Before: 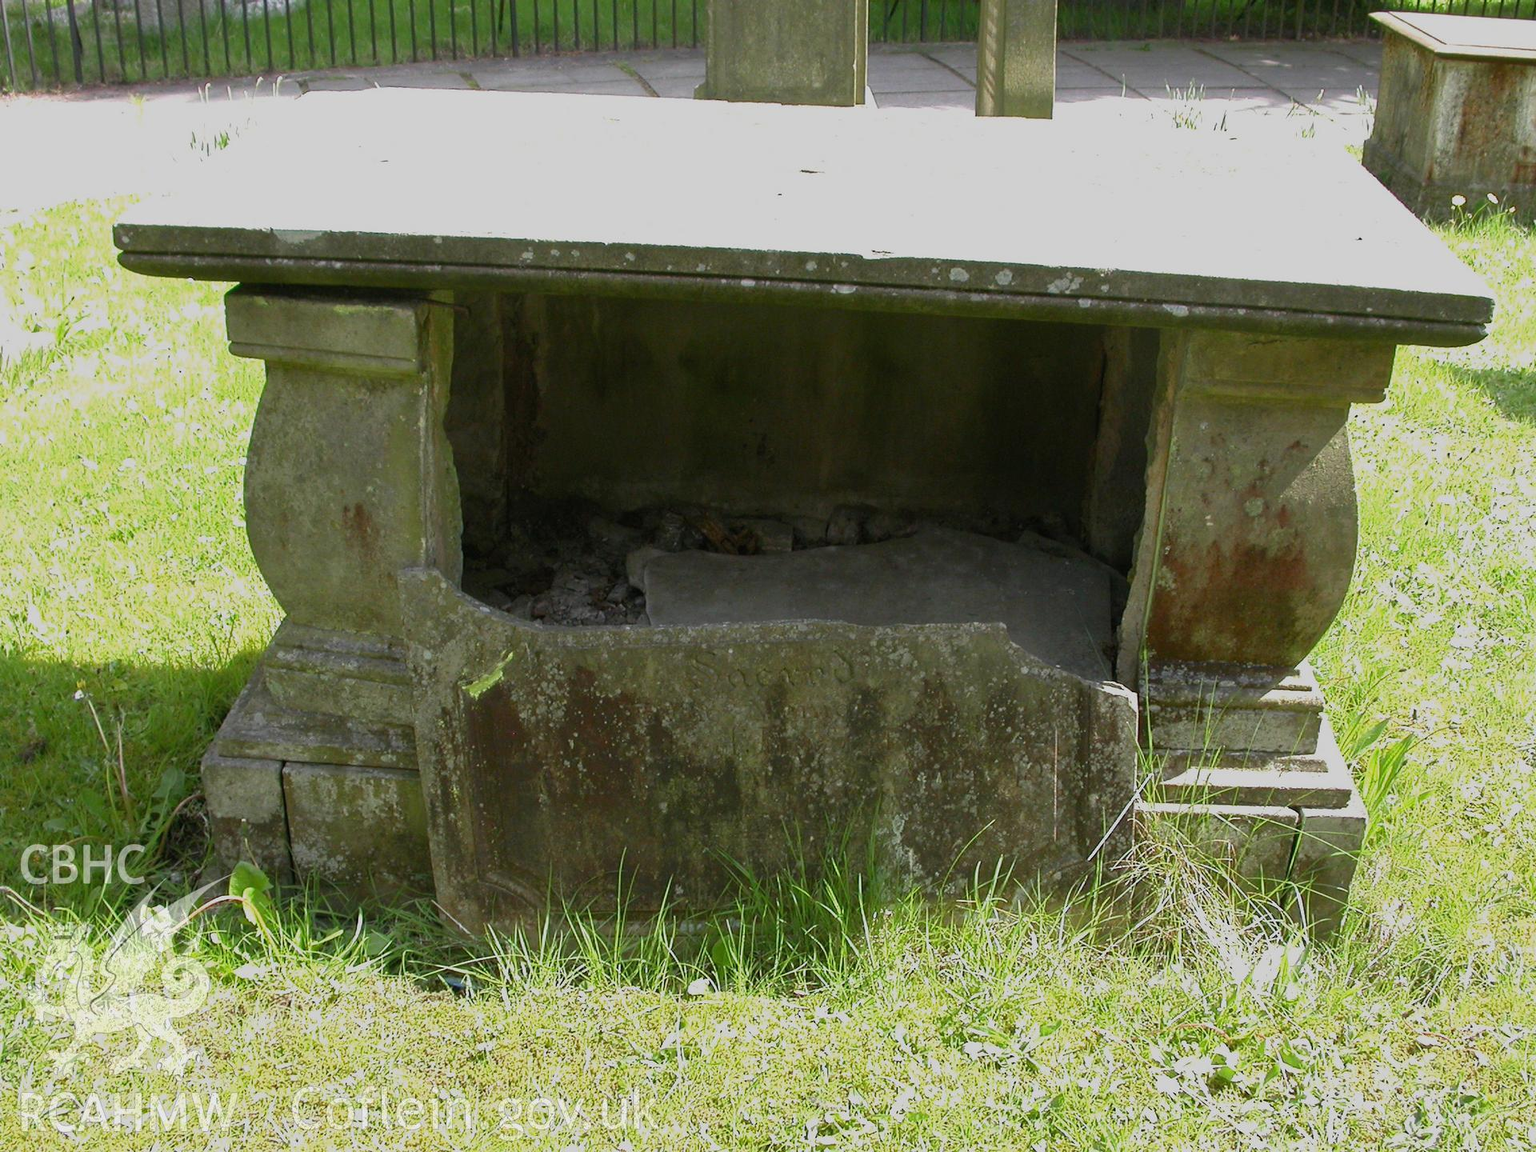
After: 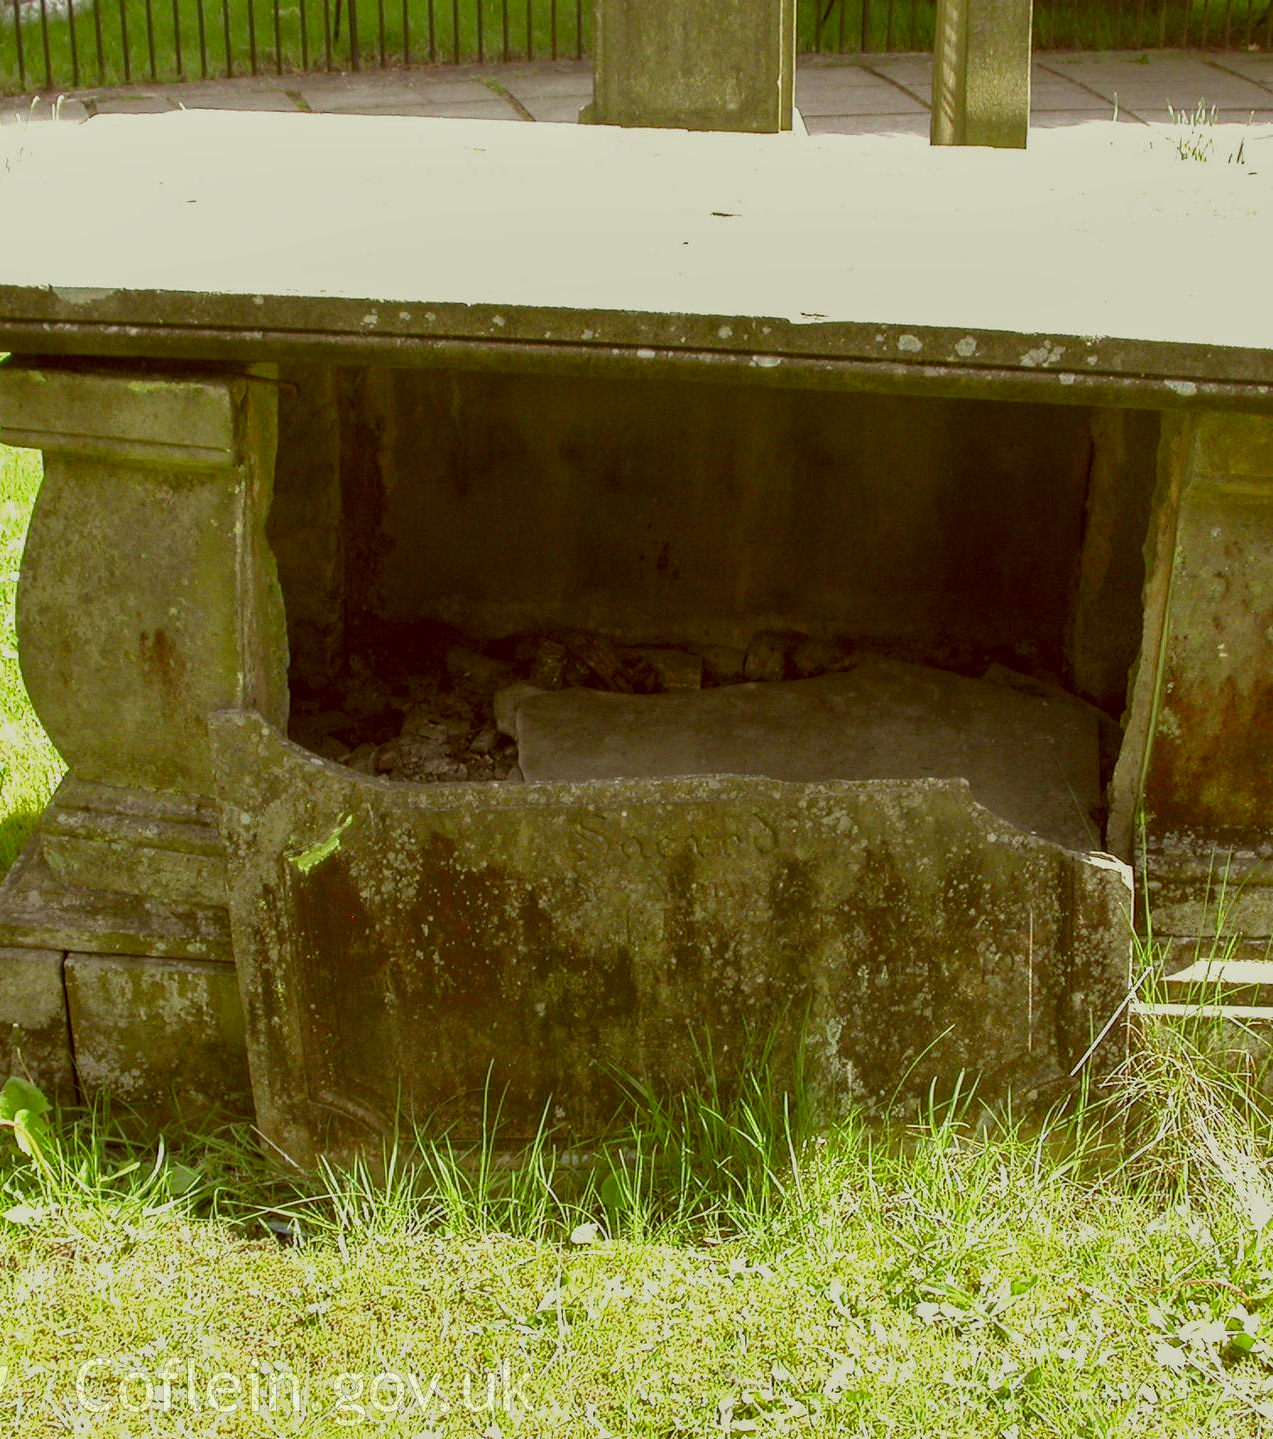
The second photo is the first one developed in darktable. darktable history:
color correction: highlights a* -6.32, highlights b* 9.26, shadows a* 10.84, shadows b* 24.08
crop and rotate: left 15.077%, right 18.574%
local contrast: on, module defaults
